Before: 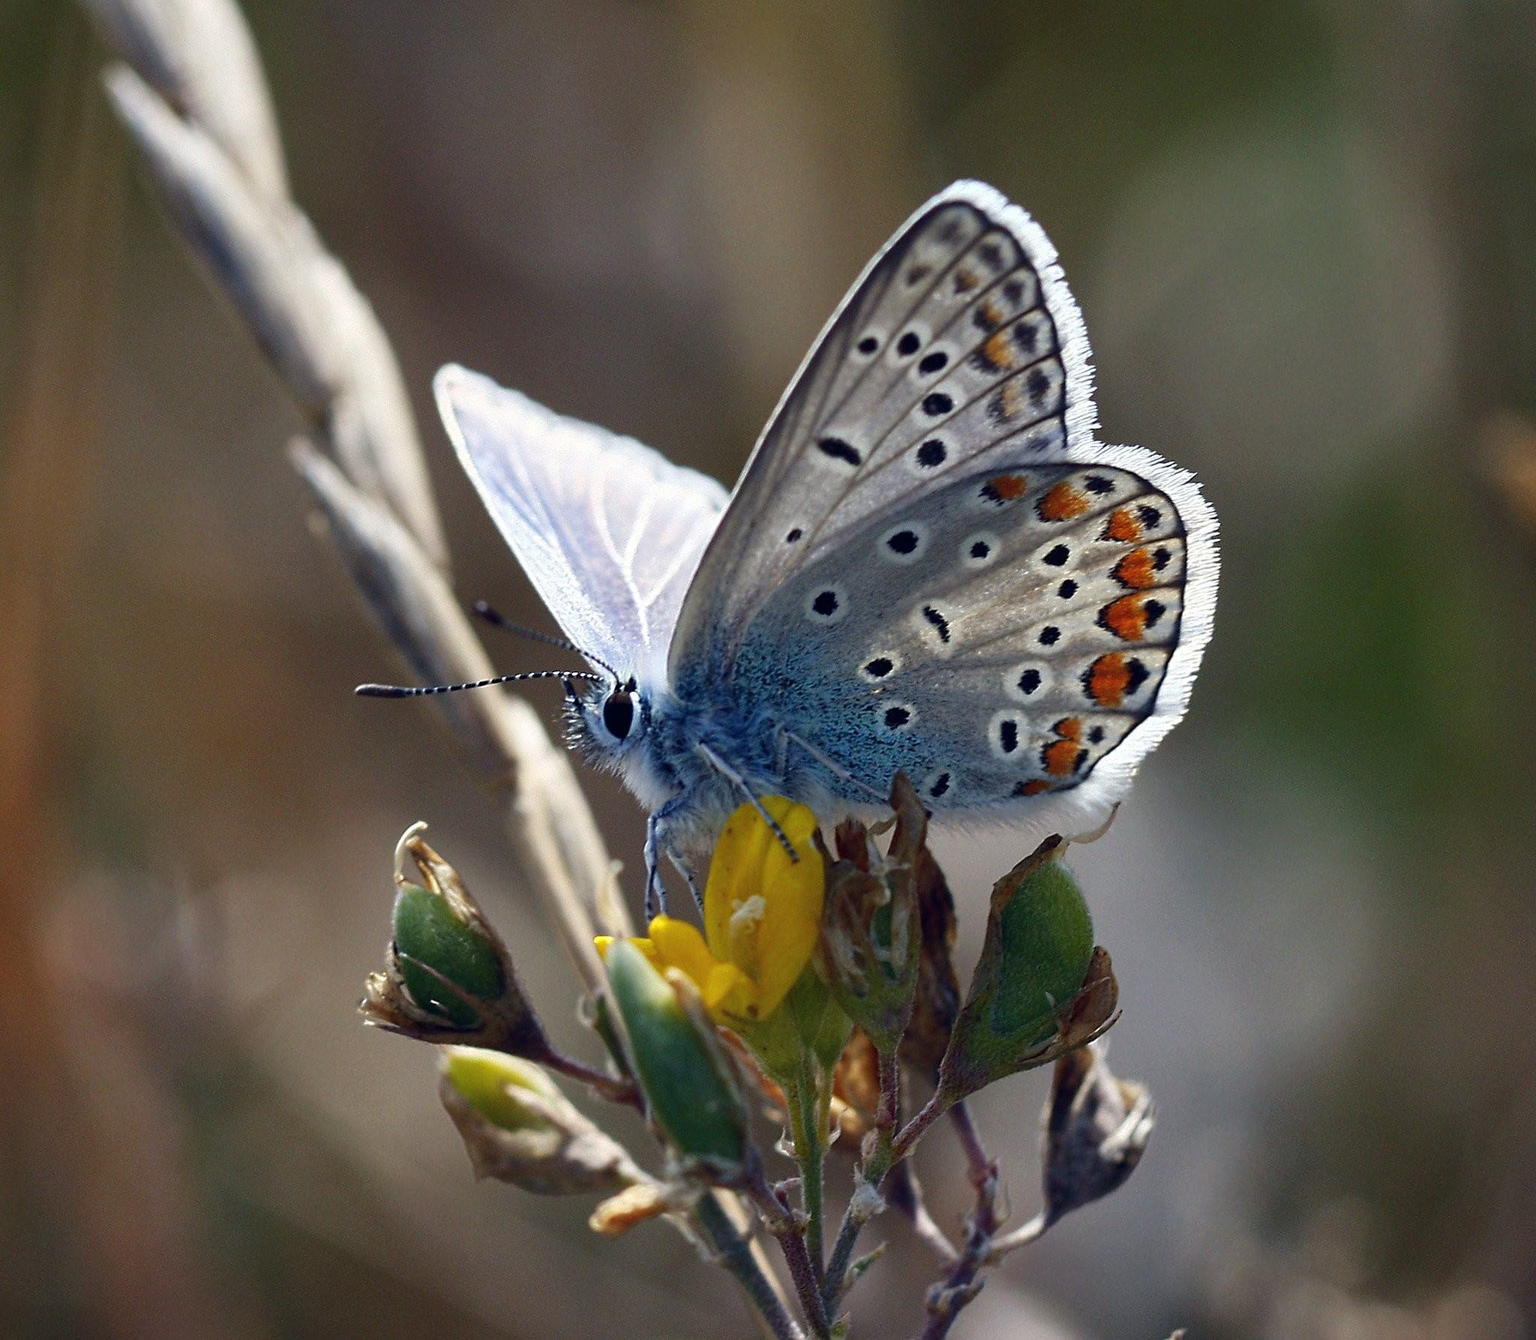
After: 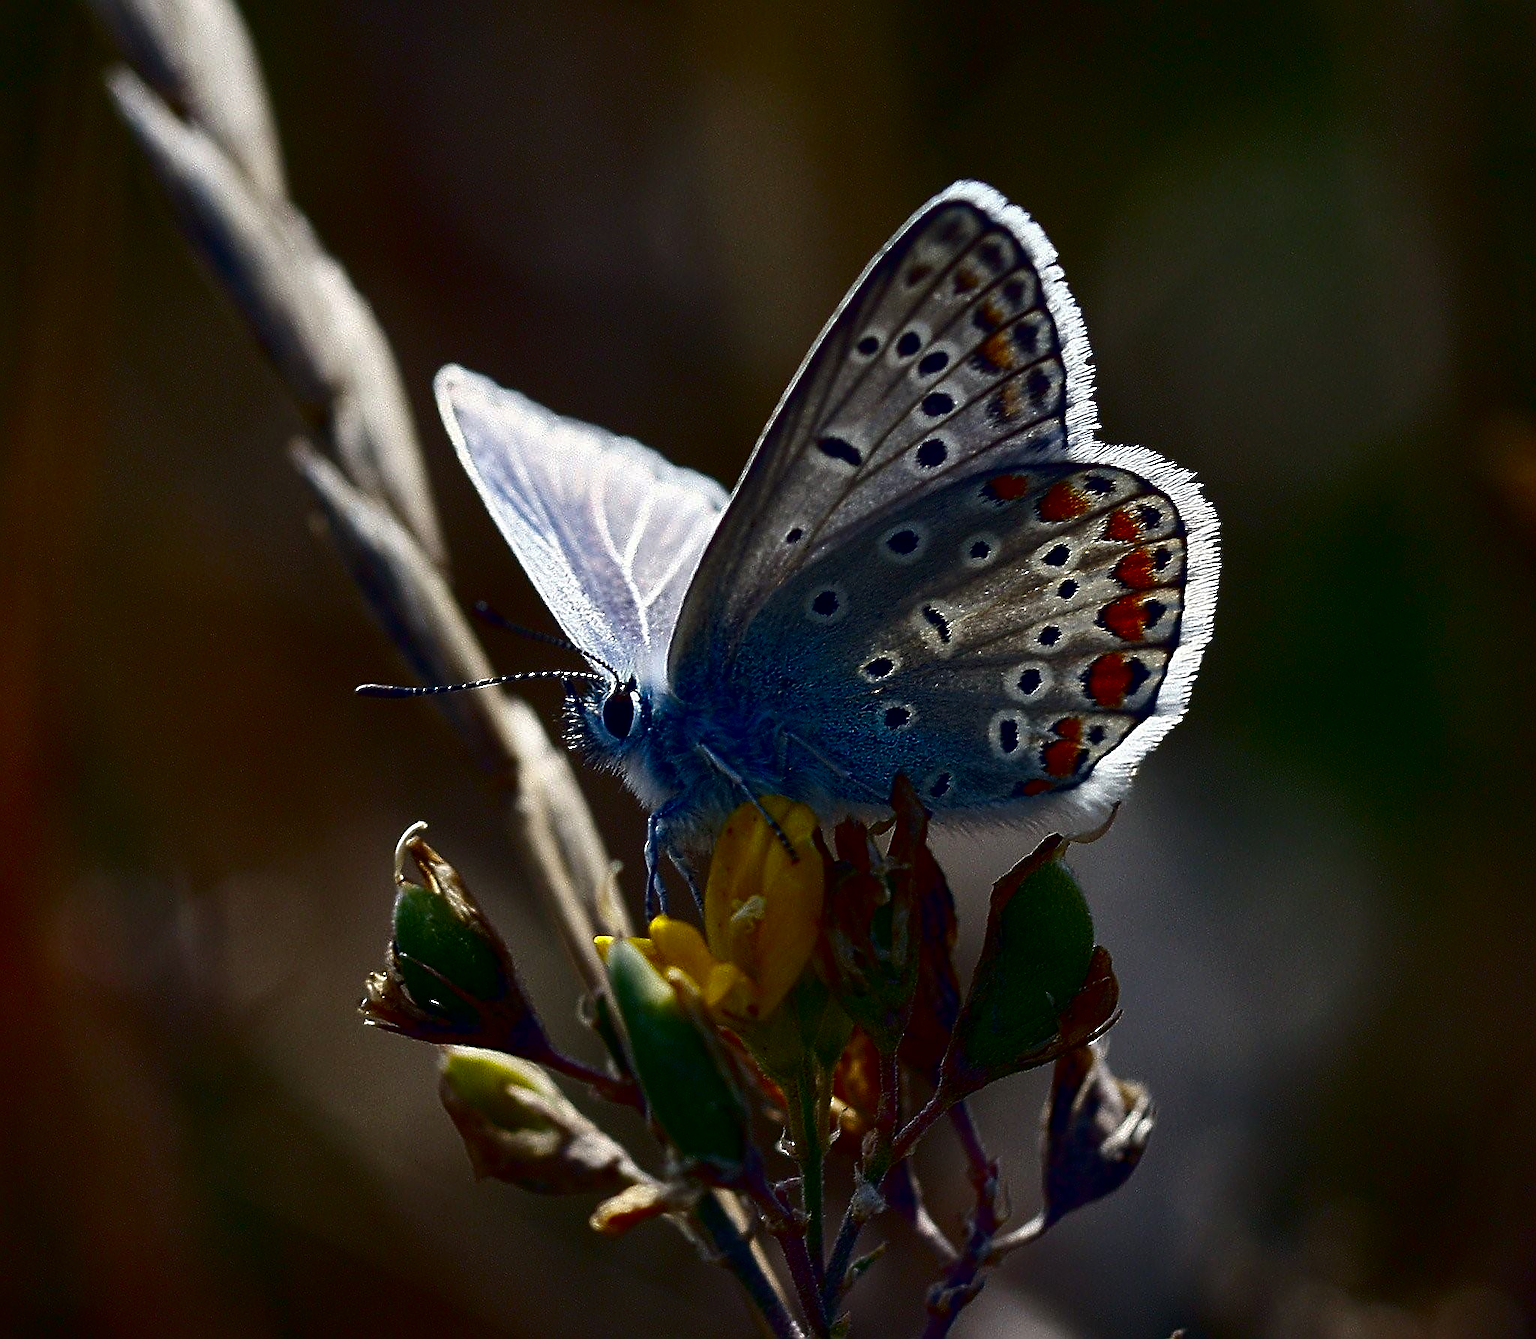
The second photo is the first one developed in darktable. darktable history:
contrast brightness saturation: contrast 0.09, brightness -0.59, saturation 0.17
sharpen: radius 1.4, amount 1.25, threshold 0.7
